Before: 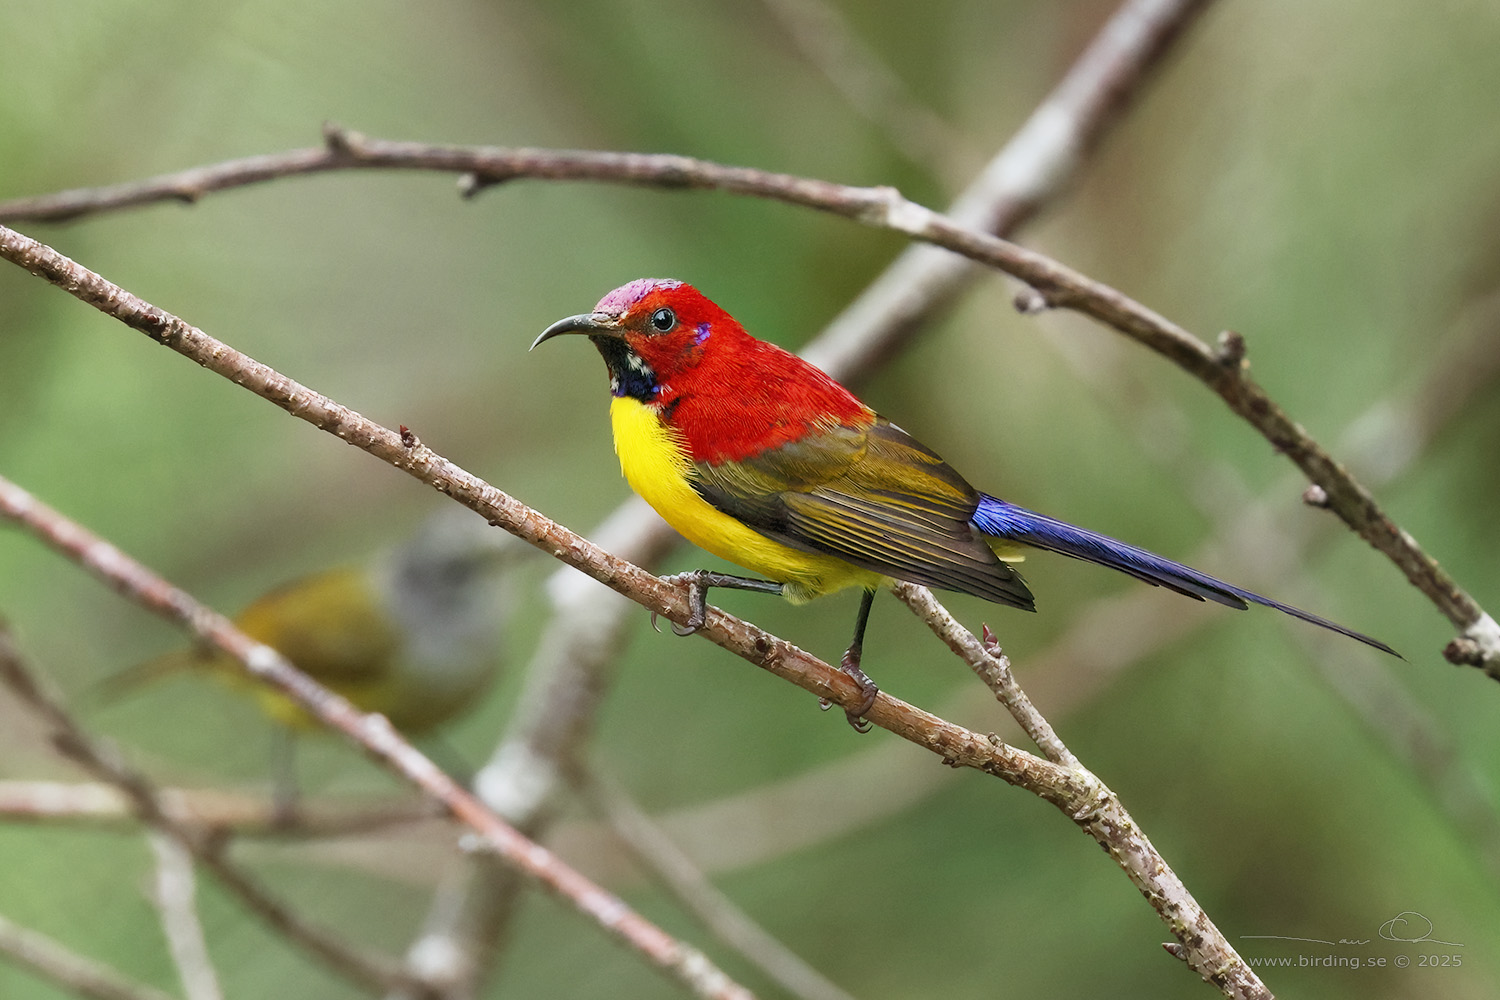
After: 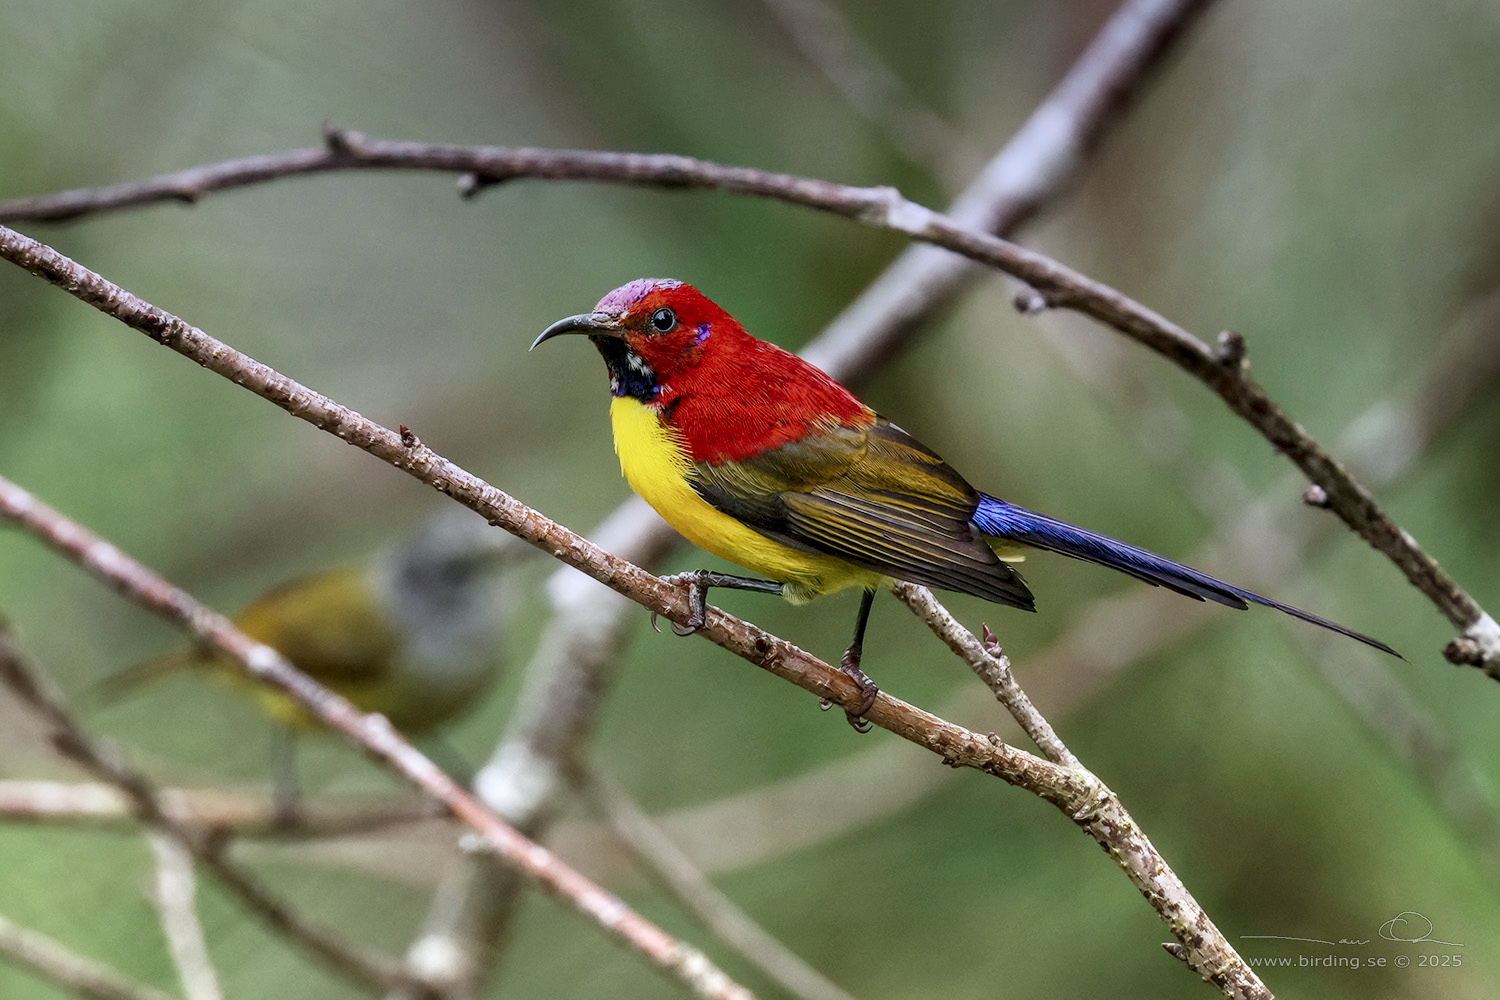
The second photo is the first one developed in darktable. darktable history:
graduated density: hue 238.83°, saturation 50%
local contrast: highlights 59%, detail 145%
